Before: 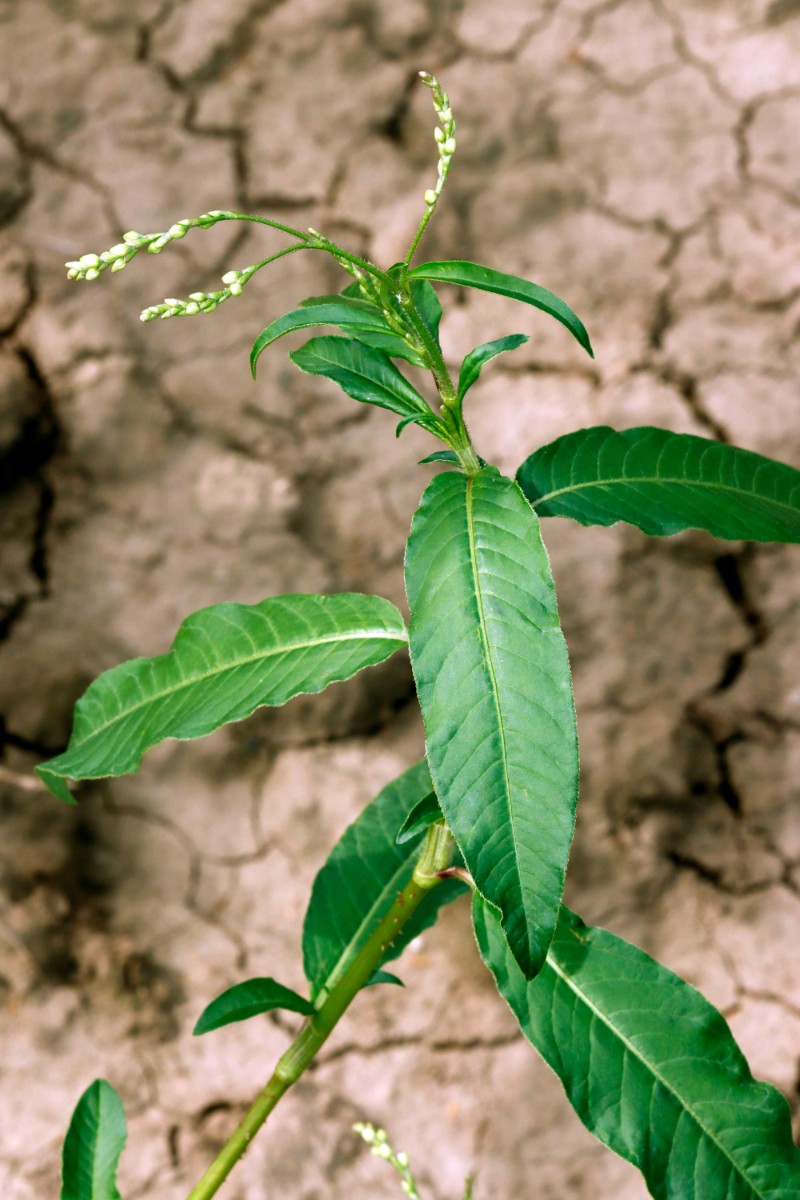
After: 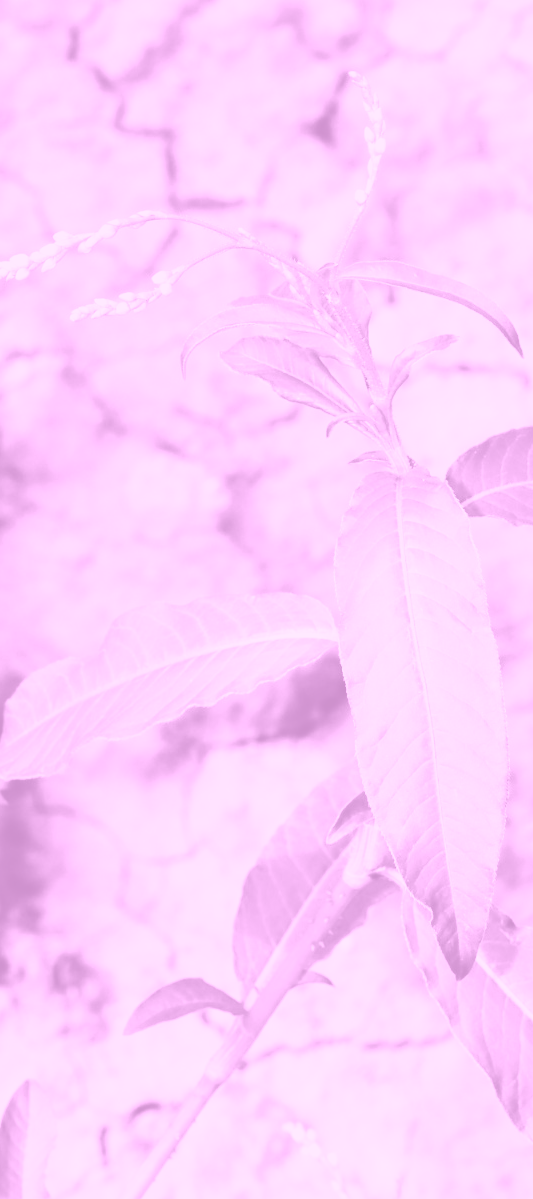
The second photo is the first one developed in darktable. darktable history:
base curve: curves: ch0 [(0, 0) (0.036, 0.025) (0.121, 0.166) (0.206, 0.329) (0.605, 0.79) (1, 1)], preserve colors none
colorize: hue 331.2°, saturation 69%, source mix 30.28%, lightness 69.02%, version 1
exposure: black level correction 0.001, exposure 0.5 EV, compensate exposure bias true, compensate highlight preservation false
crop and rotate: left 8.786%, right 24.548%
